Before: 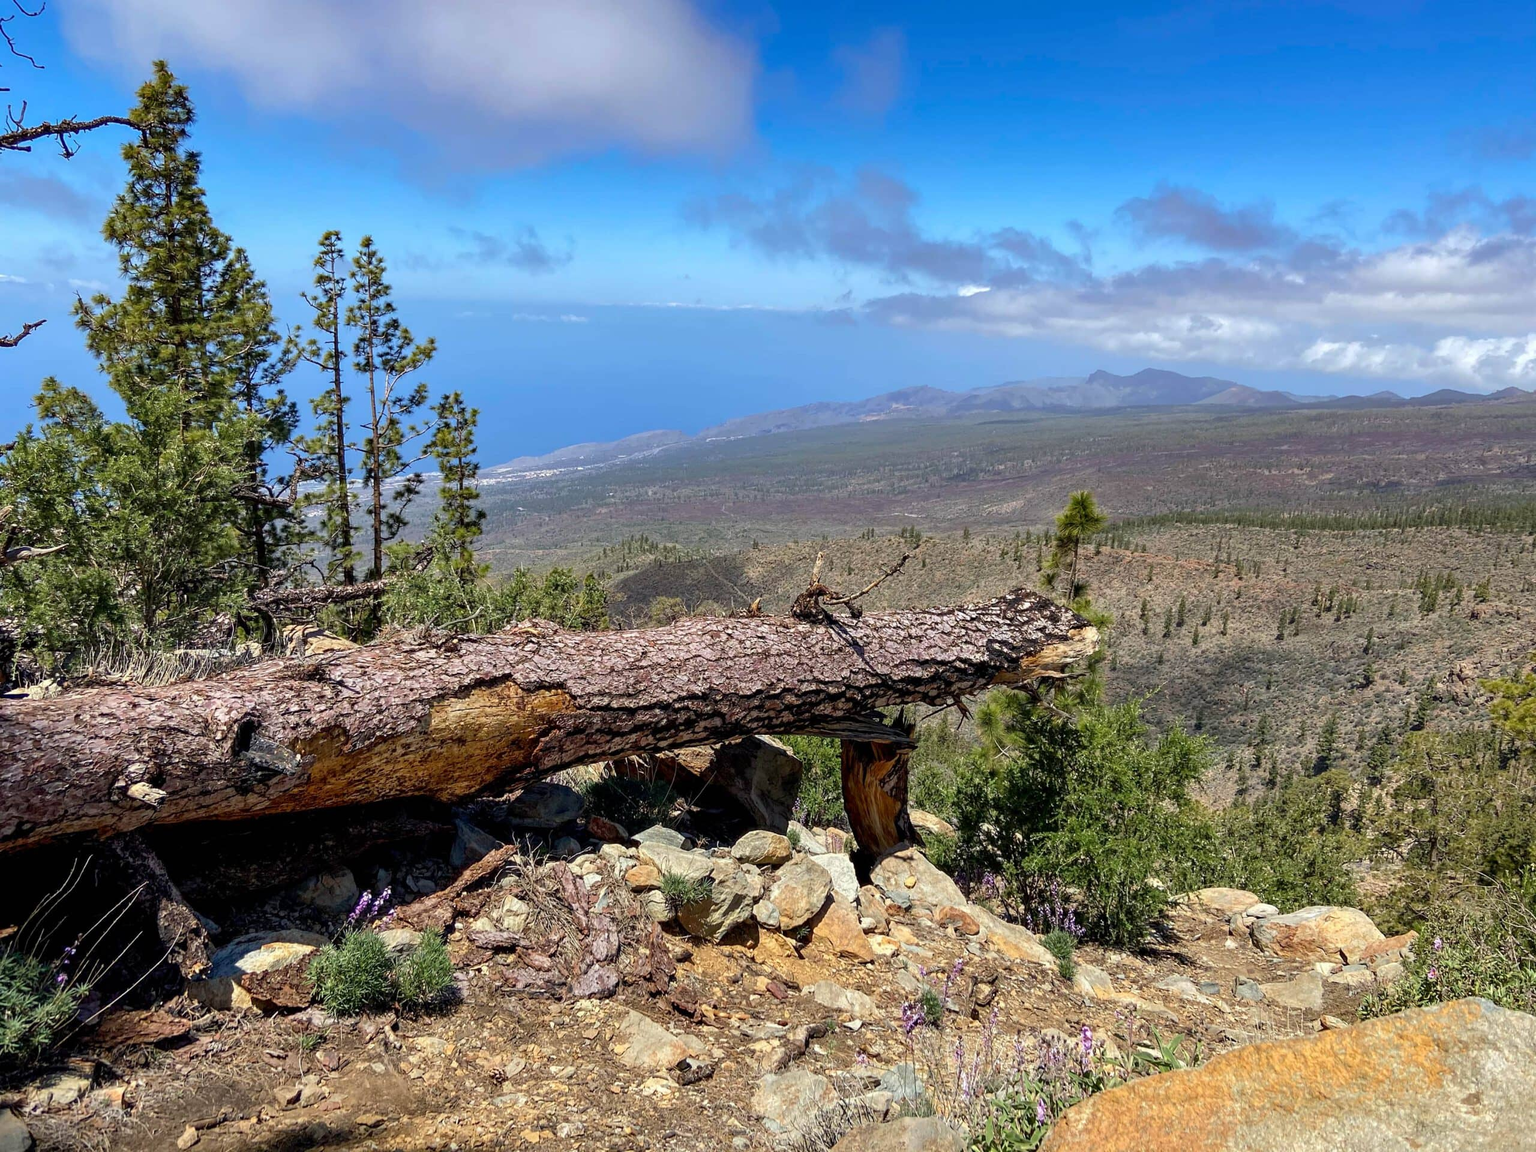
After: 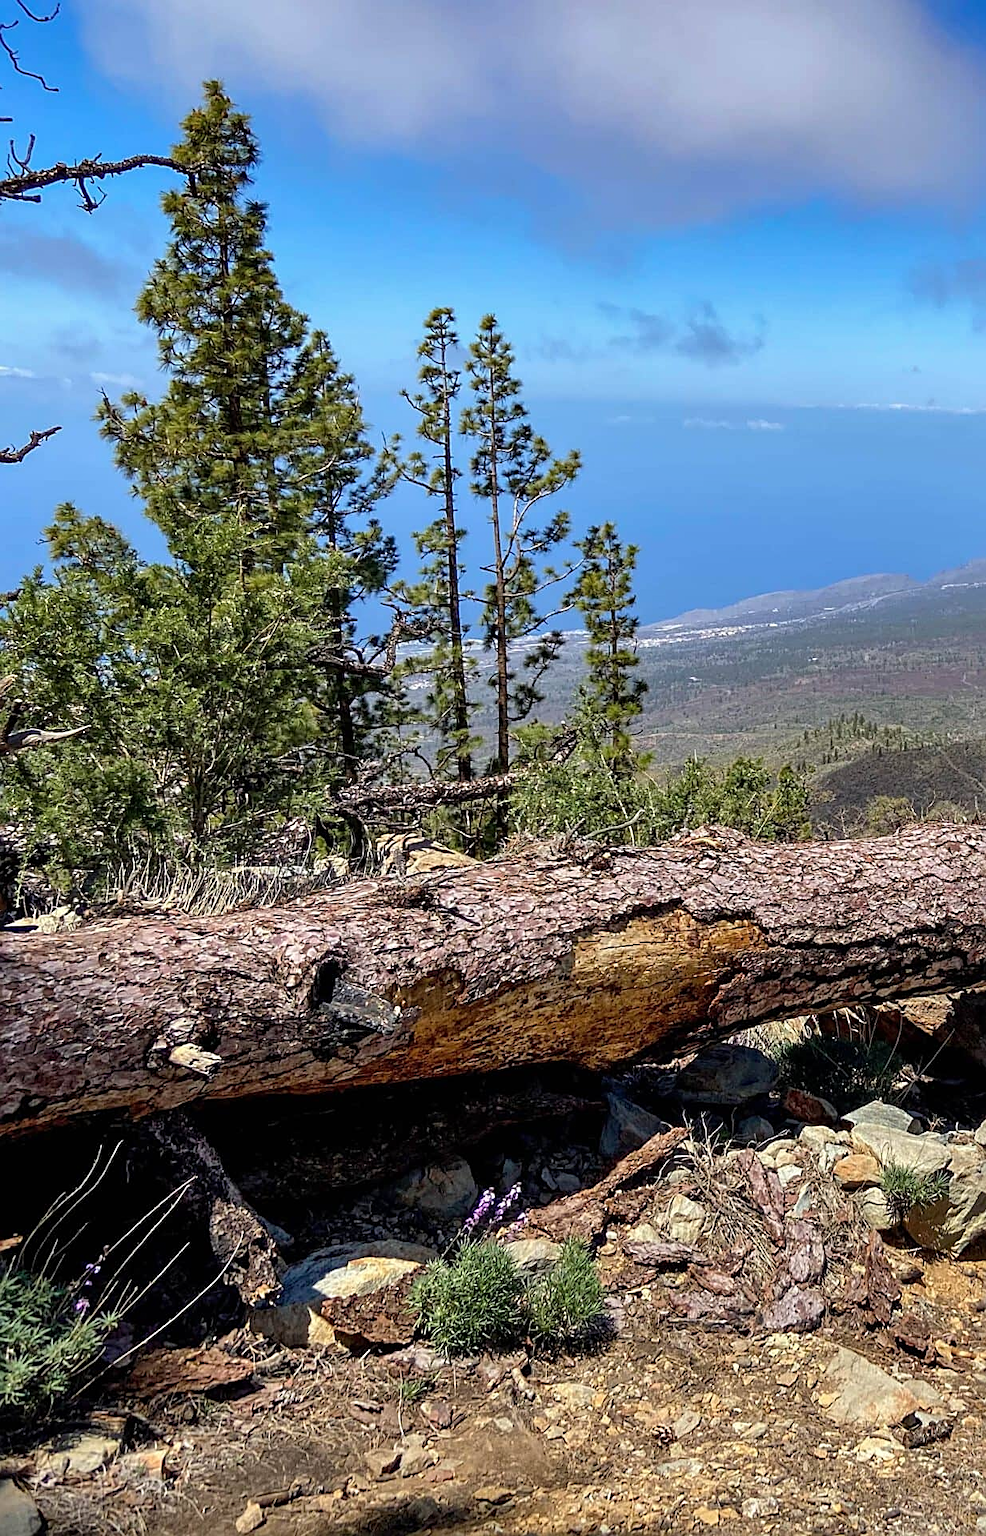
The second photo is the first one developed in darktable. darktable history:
sharpen: on, module defaults
crop and rotate: left 0.062%, top 0%, right 51.791%
shadows and highlights: shadows 36.14, highlights -27.12, soften with gaussian
